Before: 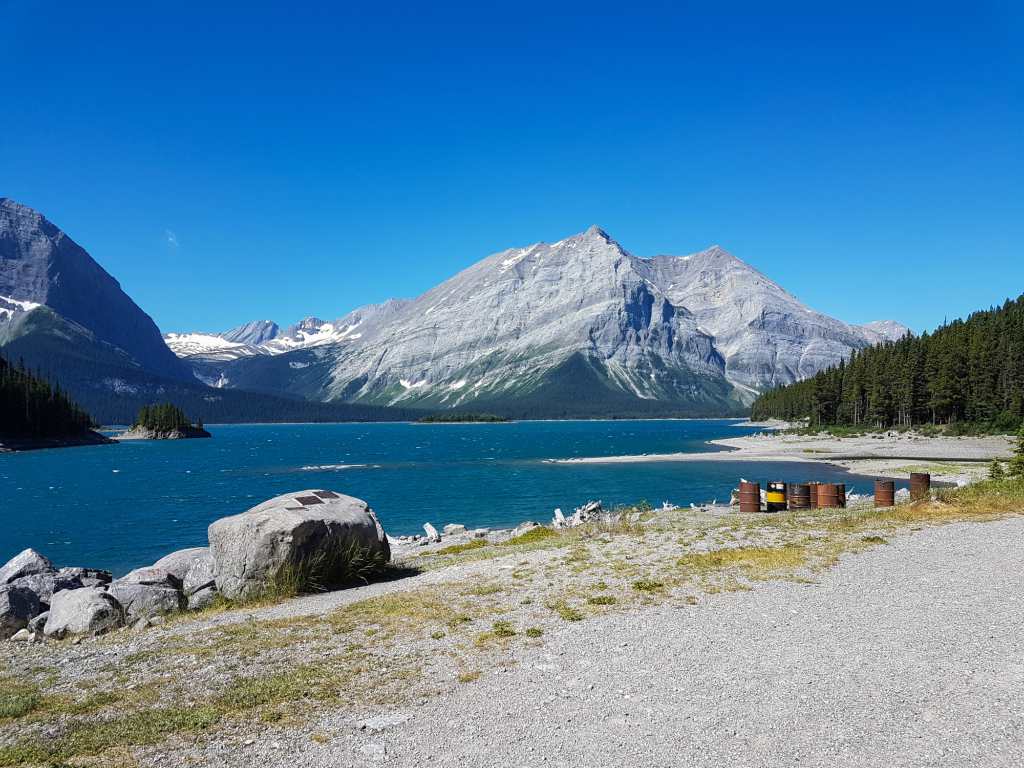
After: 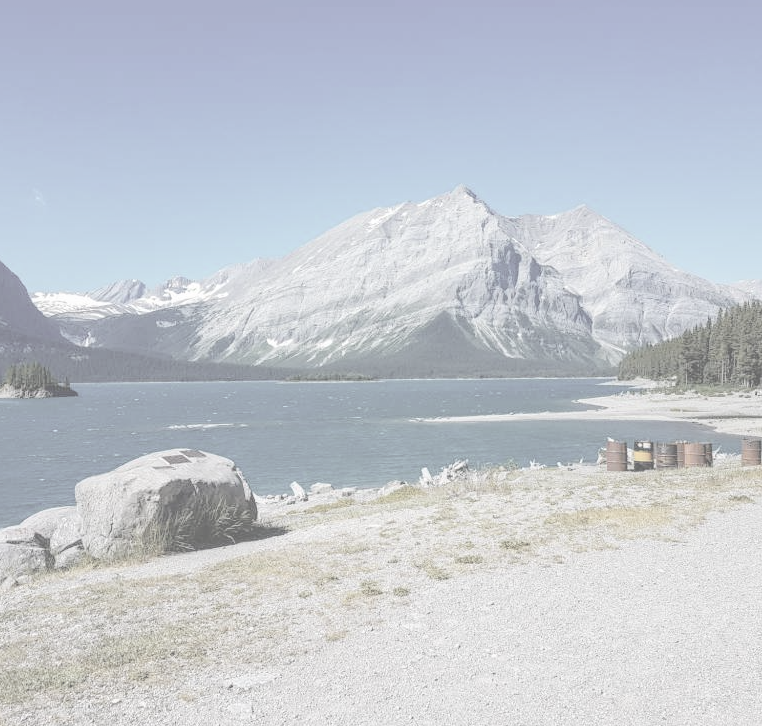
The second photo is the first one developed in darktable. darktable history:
contrast brightness saturation: contrast -0.316, brightness 0.744, saturation -0.797
local contrast: on, module defaults
color balance rgb: highlights gain › chroma 0.134%, highlights gain › hue 332.81°, perceptual saturation grading › global saturation 15.045%
exposure: exposure 0.372 EV, compensate exposure bias true, compensate highlight preservation false
crop and rotate: left 13.033%, top 5.369%, right 12.551%
